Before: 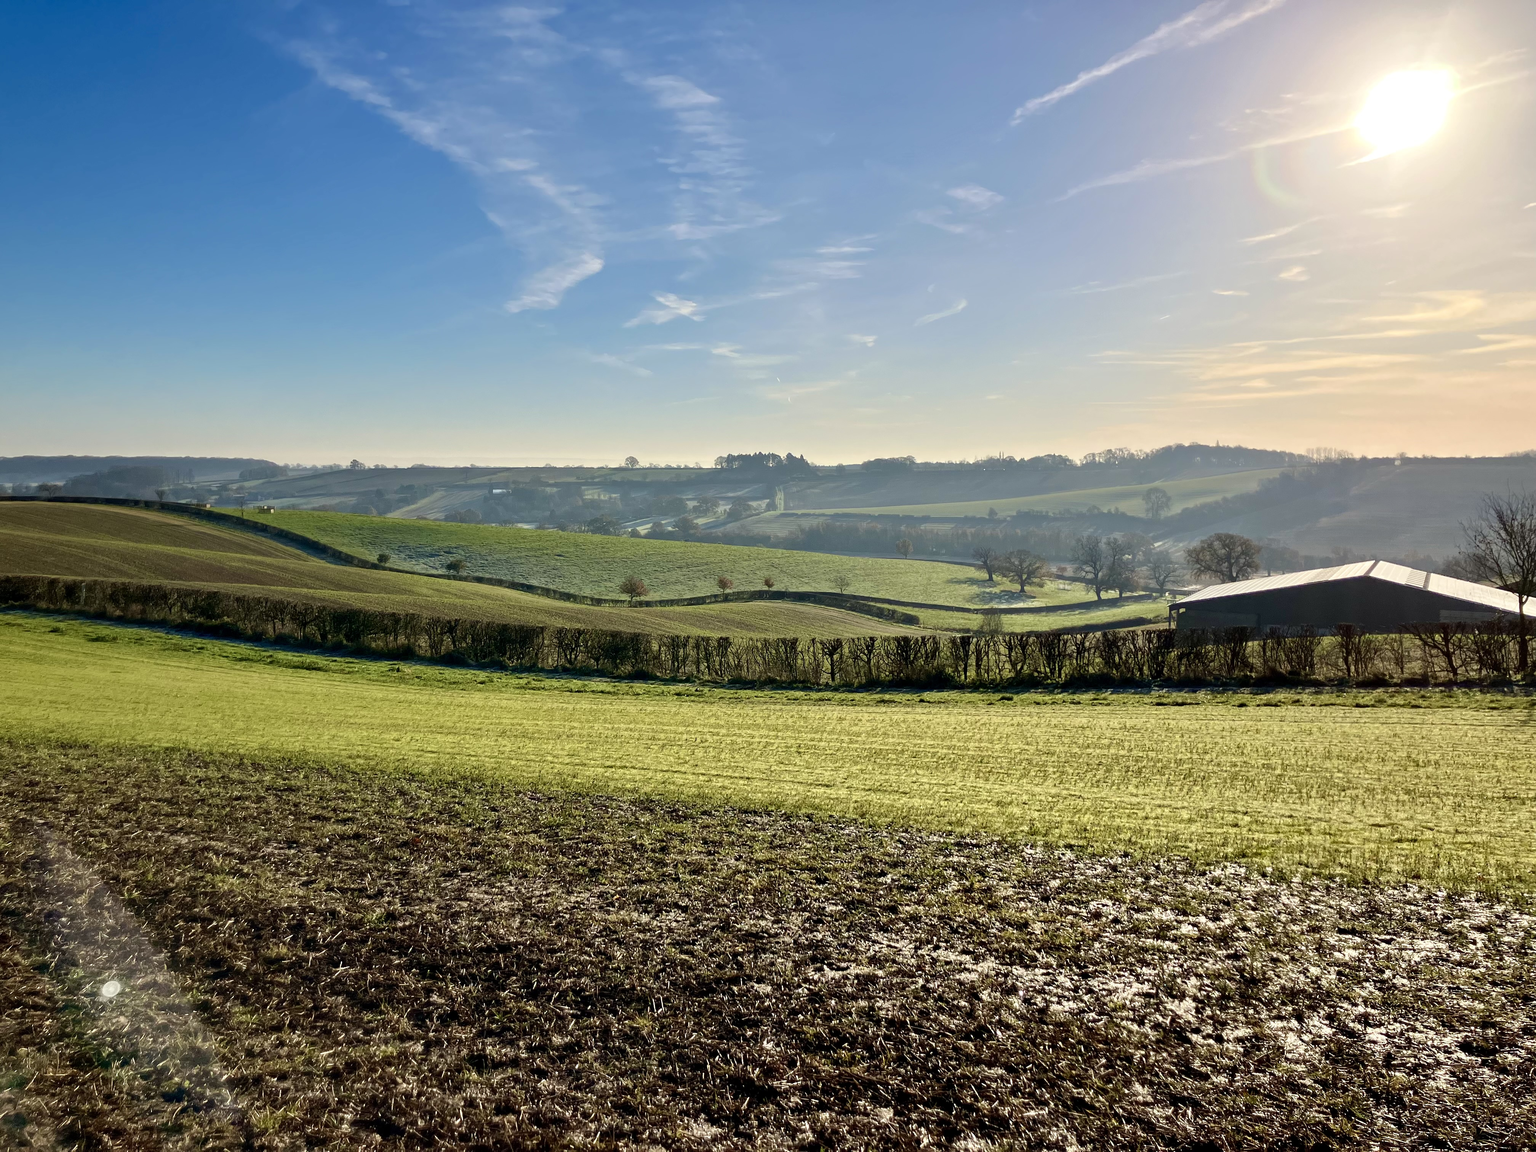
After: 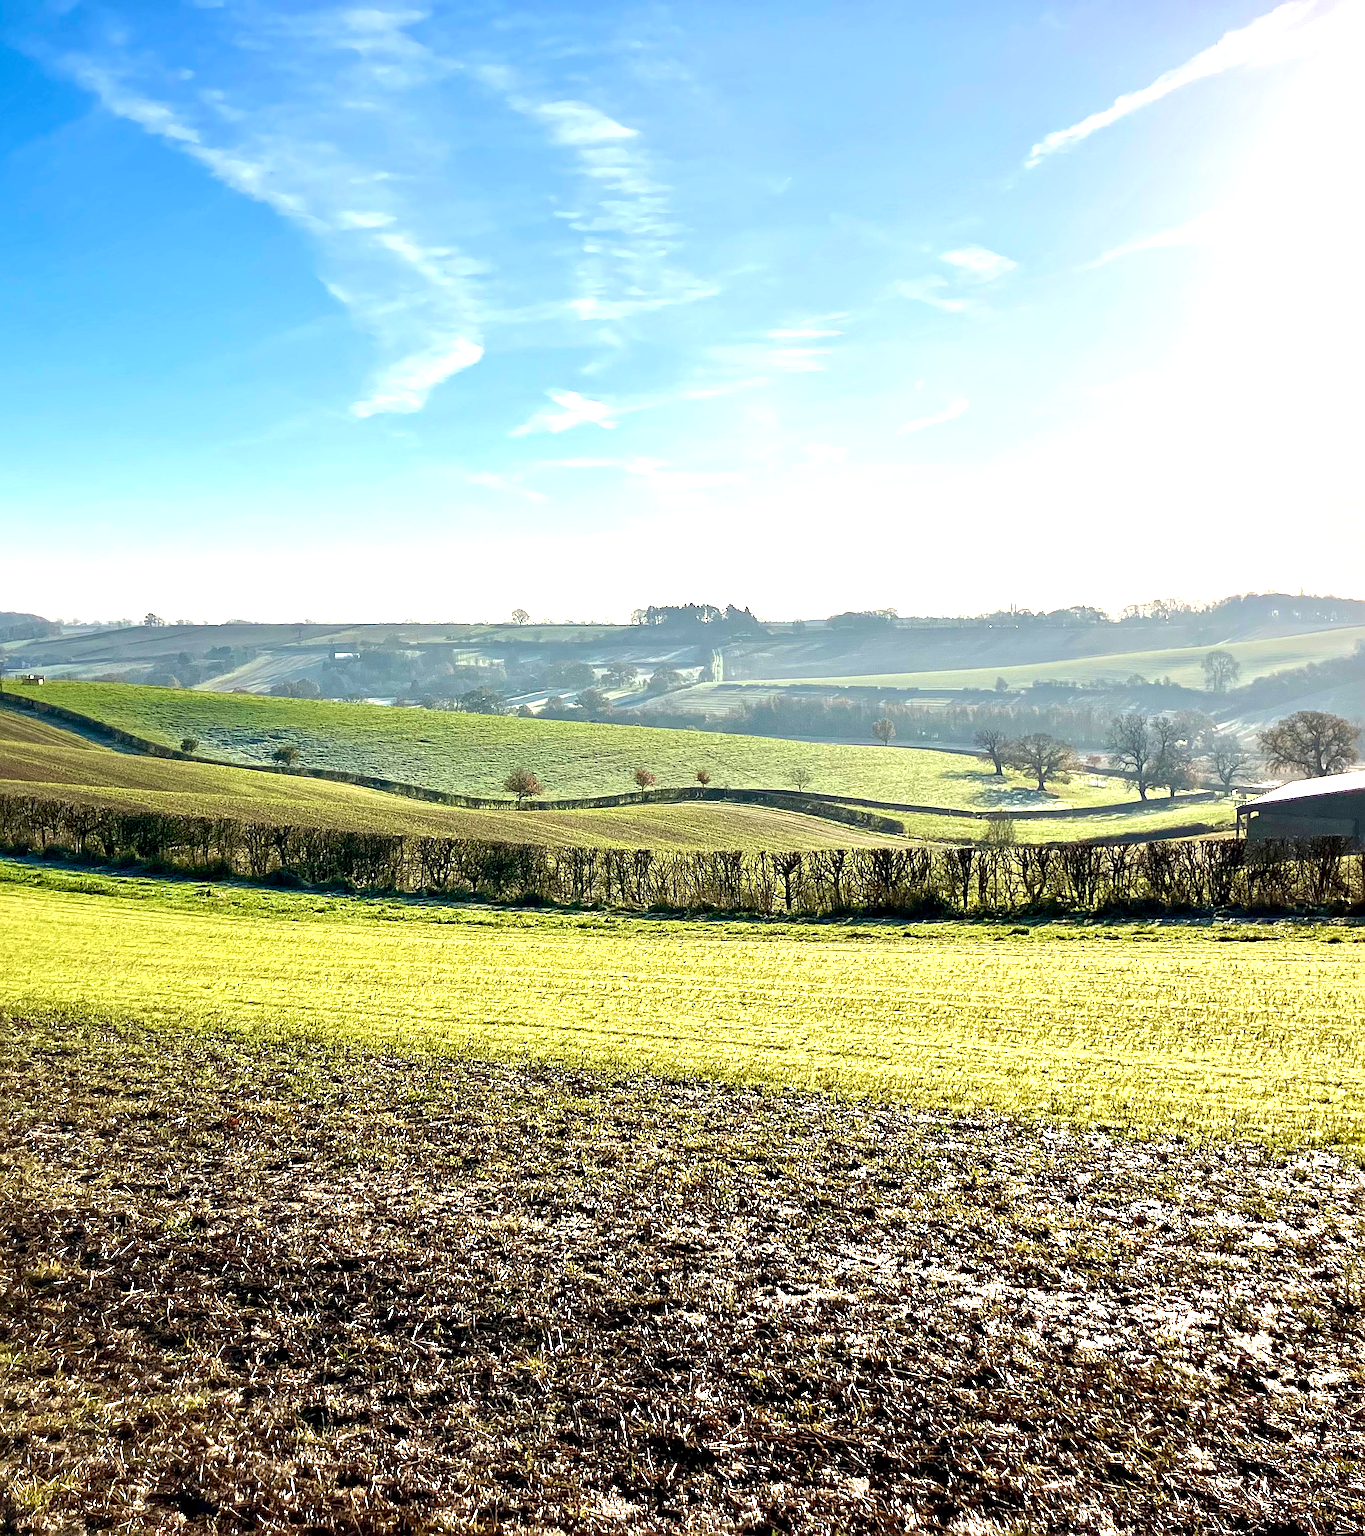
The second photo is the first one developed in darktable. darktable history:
sharpen: radius 2.767
exposure: exposure 1.15 EV, compensate highlight preservation false
local contrast: highlights 100%, shadows 100%, detail 120%, midtone range 0.2
crop and rotate: left 15.754%, right 17.579%
